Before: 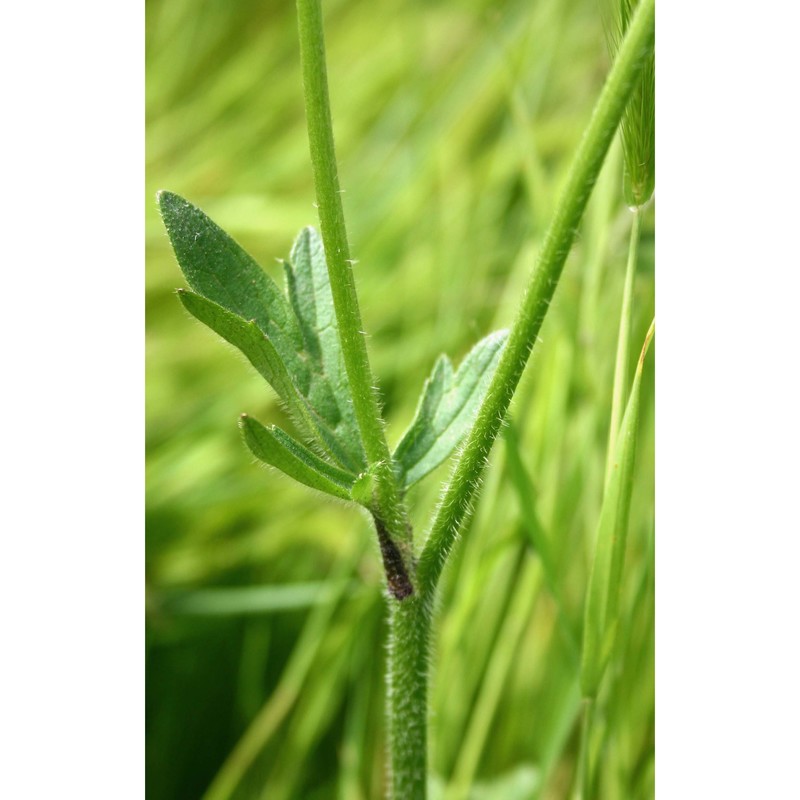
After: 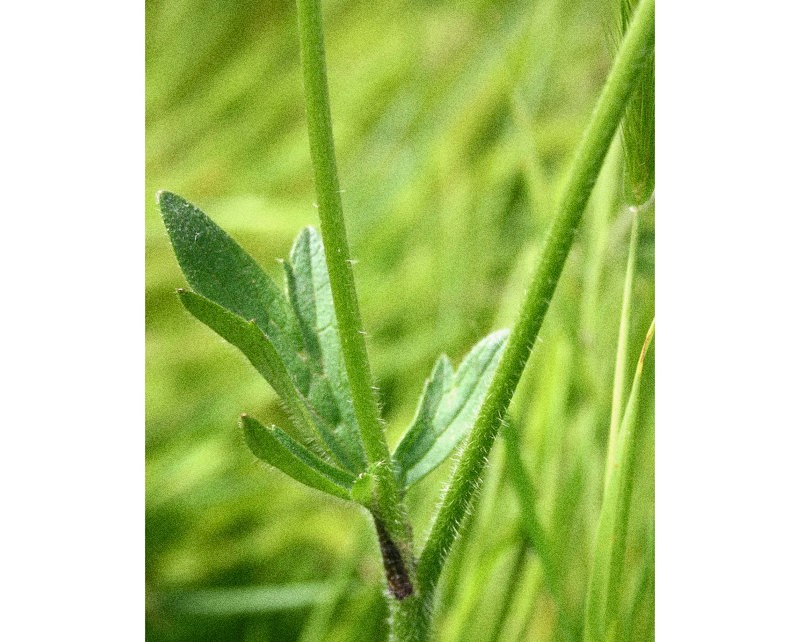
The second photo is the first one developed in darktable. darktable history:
grain: coarseness 0.09 ISO, strength 40%
crop: bottom 19.644%
